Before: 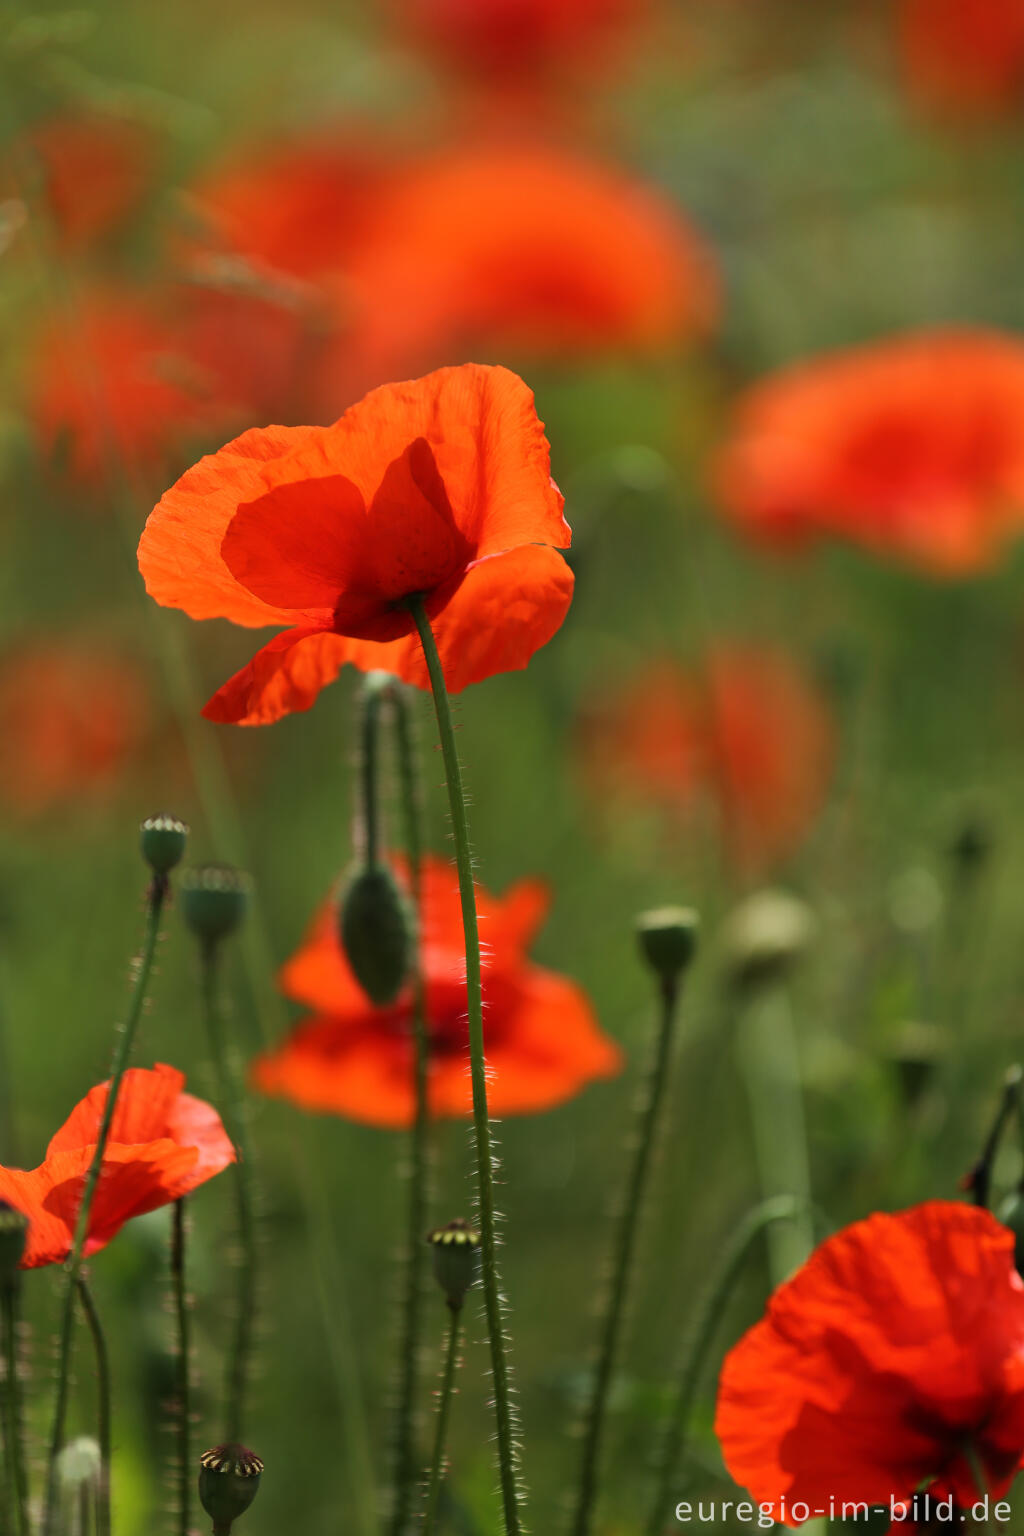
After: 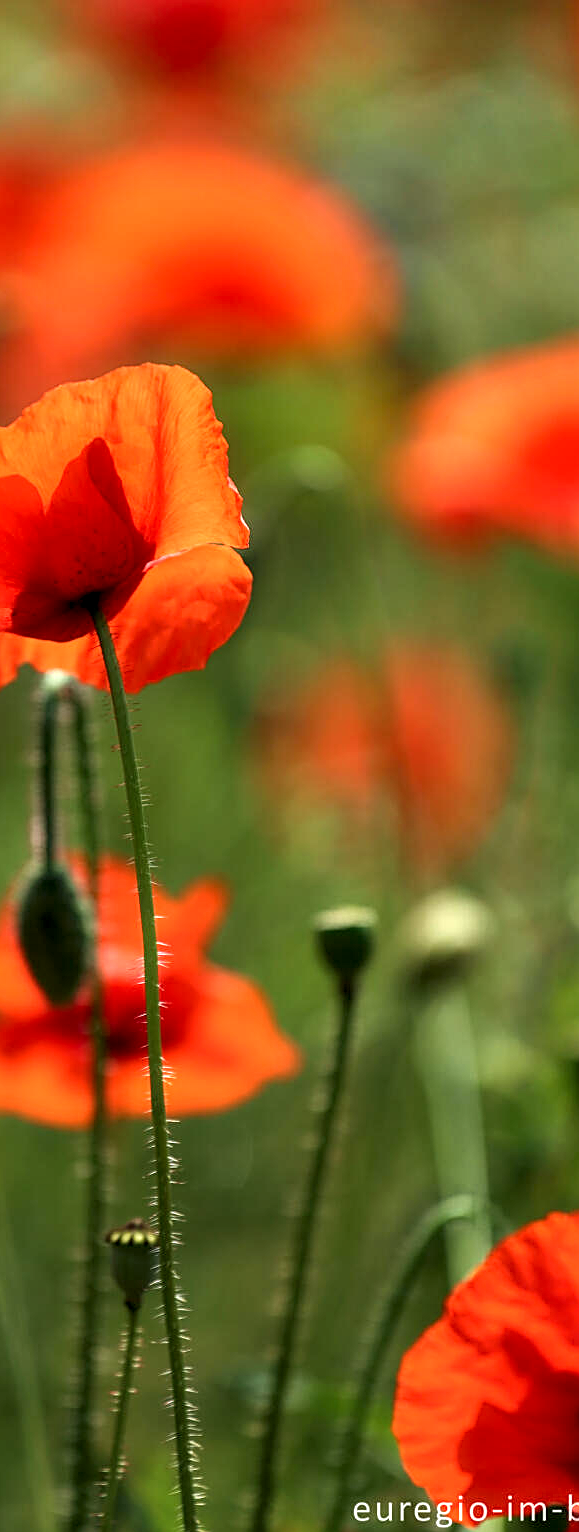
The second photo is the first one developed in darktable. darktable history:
crop: left 31.474%, top 0.023%, right 11.779%
sharpen: amount 0.564
exposure: exposure 0.564 EV, compensate highlight preservation false
local contrast: on, module defaults
contrast equalizer: octaves 7, y [[0.579, 0.58, 0.505, 0.5, 0.5, 0.5], [0.5 ×6], [0.5 ×6], [0 ×6], [0 ×6]]
haze removal: adaptive false
